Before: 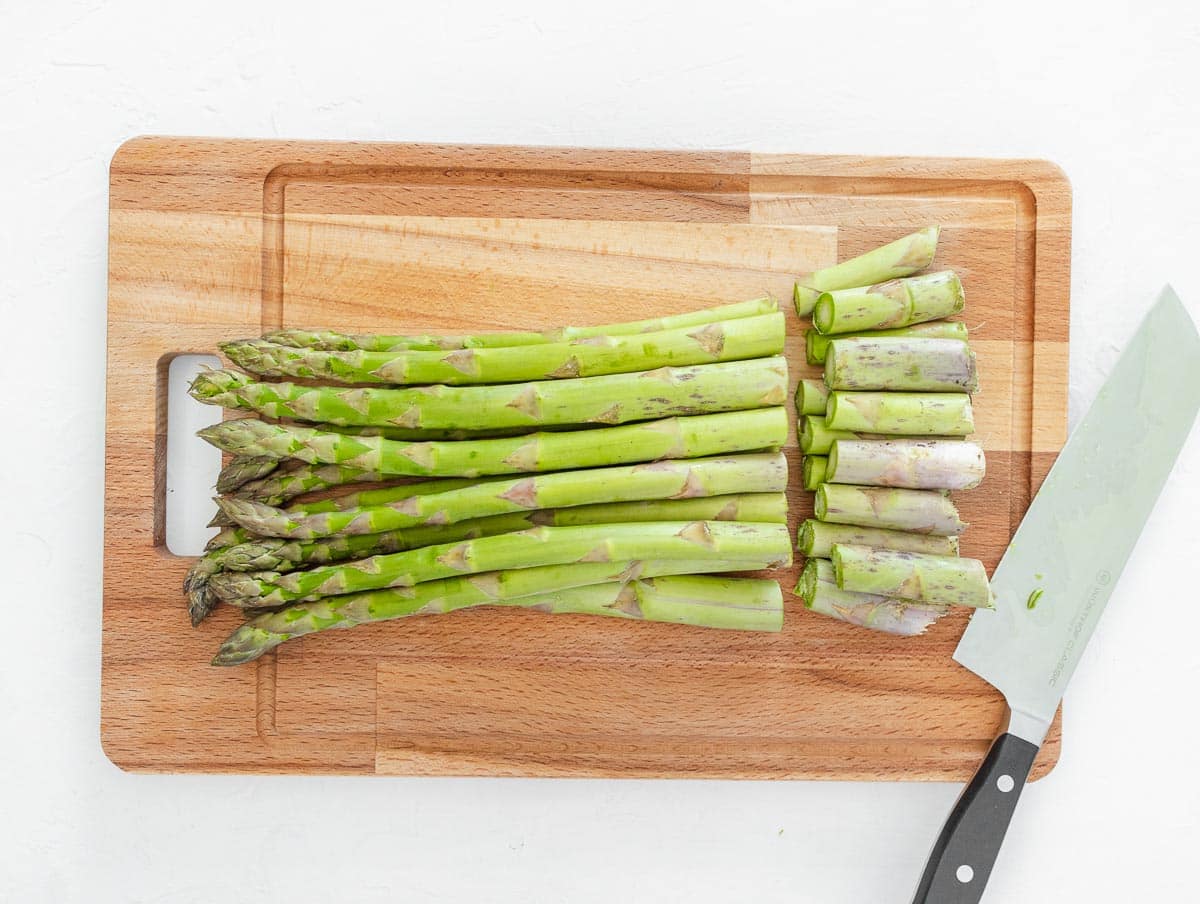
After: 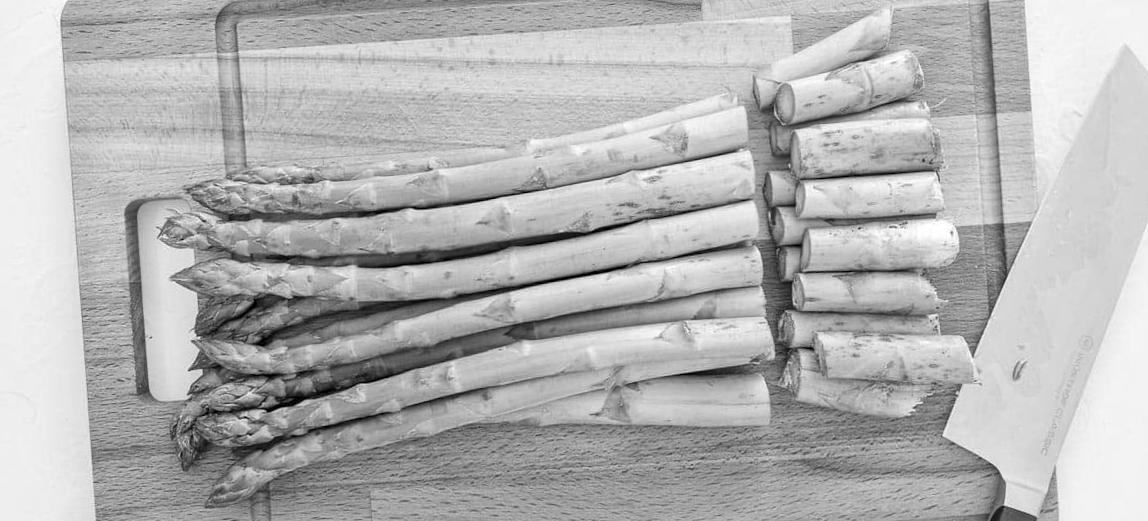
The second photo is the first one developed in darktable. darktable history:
exposure: compensate highlight preservation false
local contrast: mode bilateral grid, contrast 30, coarseness 25, midtone range 0.2
crop: top 16.727%, bottom 16.727%
rotate and perspective: rotation -5°, crop left 0.05, crop right 0.952, crop top 0.11, crop bottom 0.89
monochrome: a 32, b 64, size 2.3
